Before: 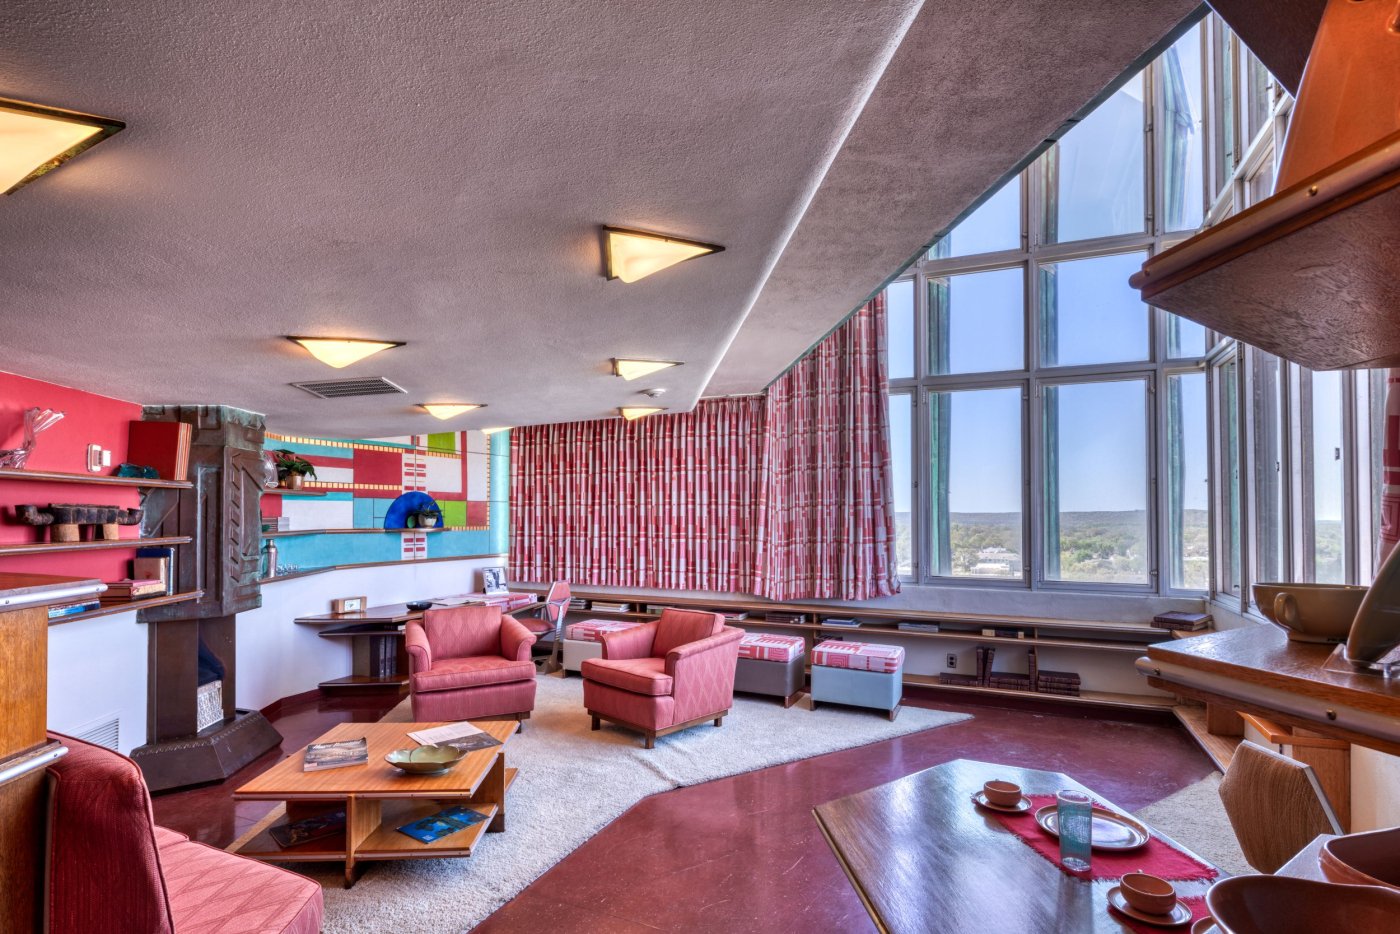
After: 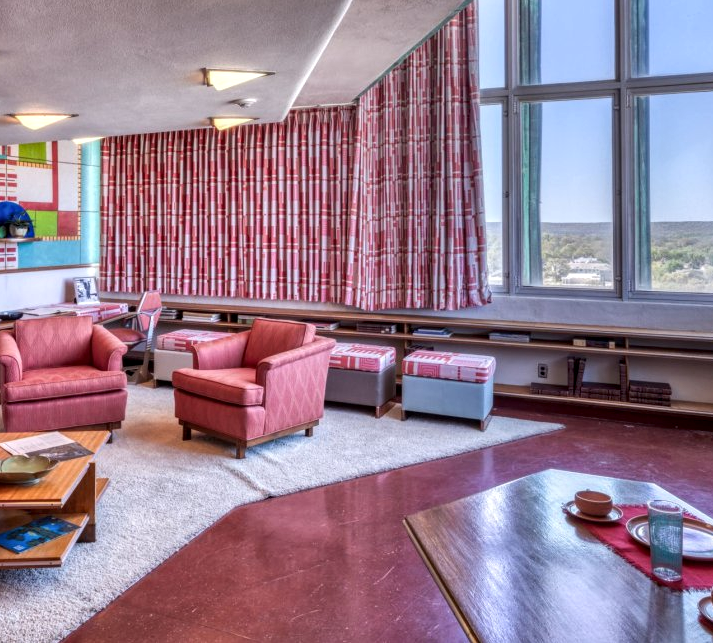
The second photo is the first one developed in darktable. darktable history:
local contrast: on, module defaults
crop and rotate: left 29.237%, top 31.152%, right 19.807%
